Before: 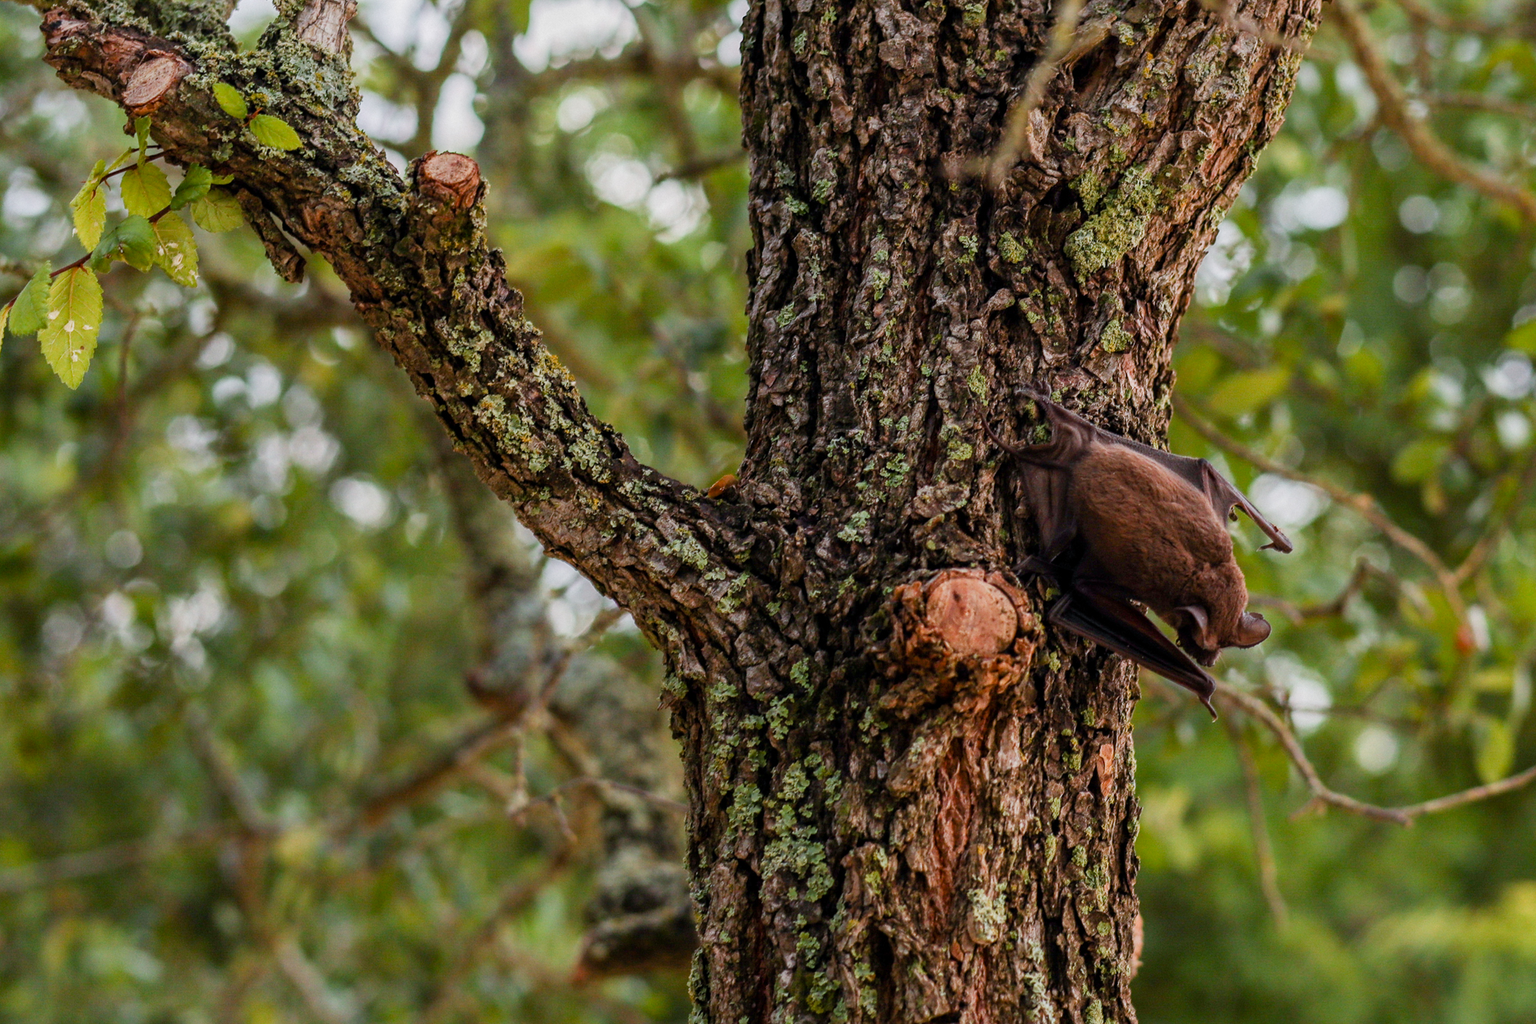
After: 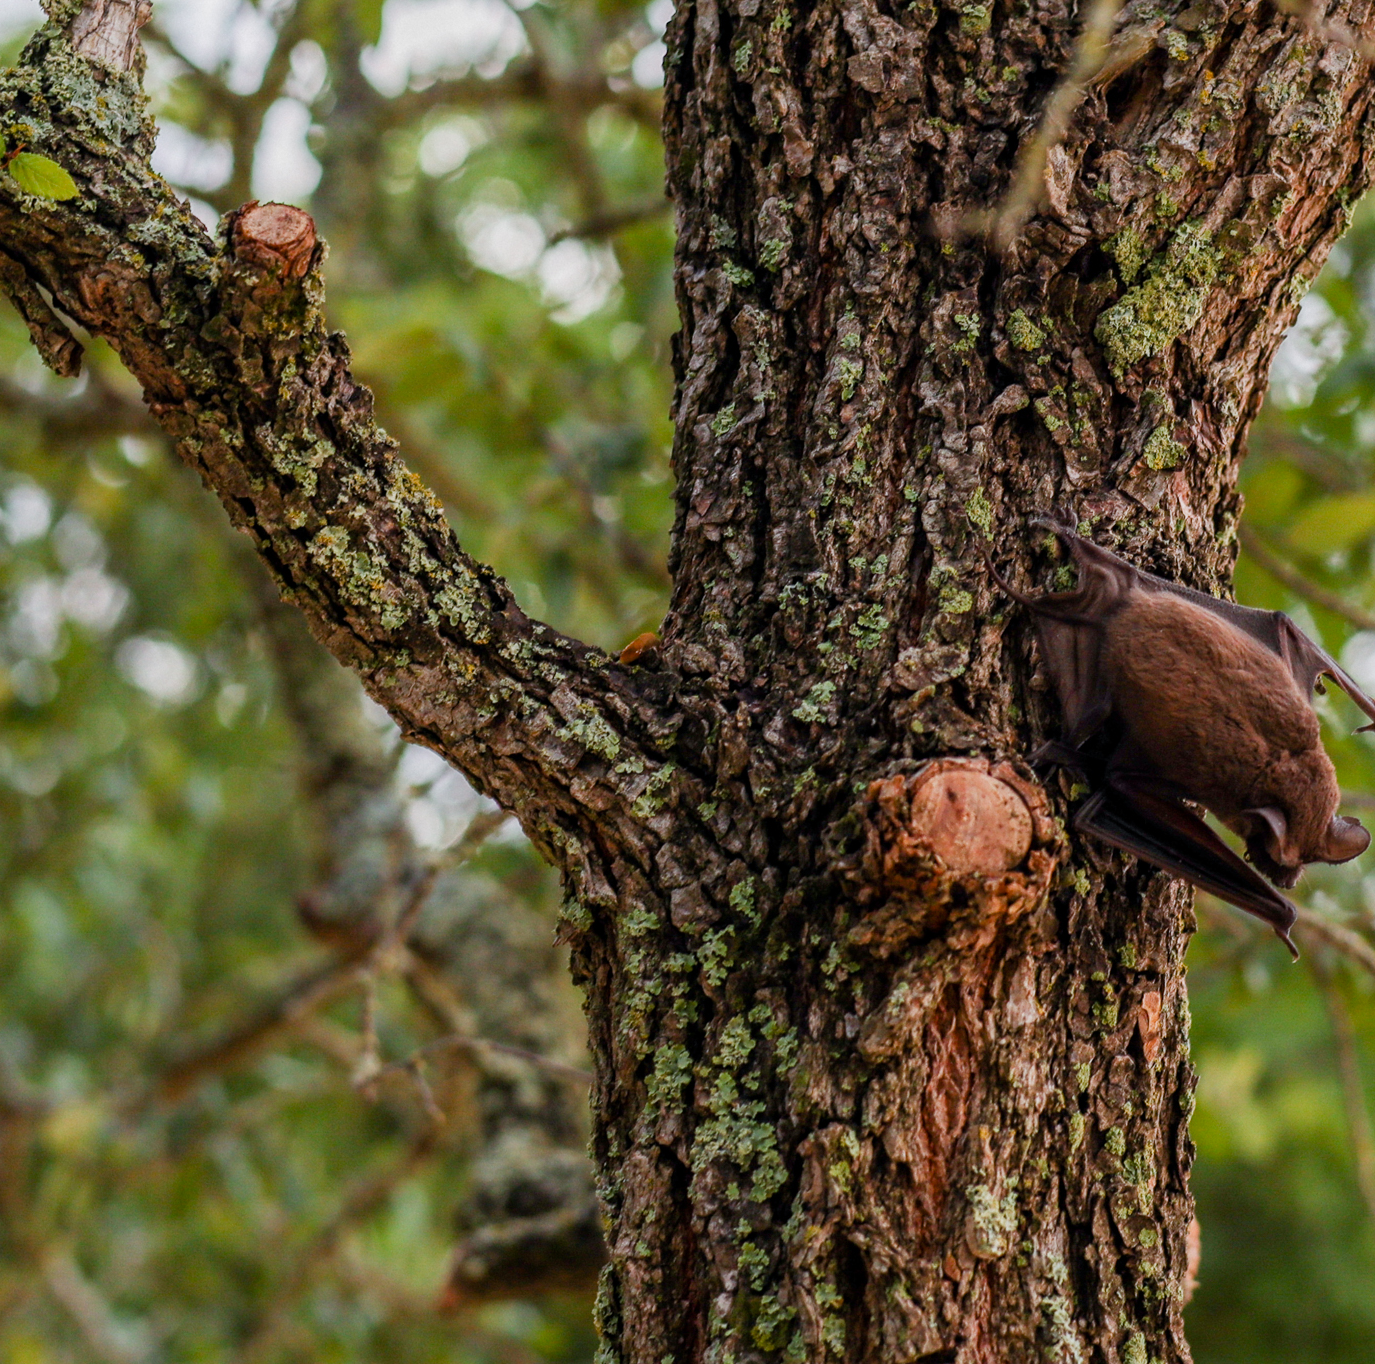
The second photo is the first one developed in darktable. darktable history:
crop and rotate: left 15.841%, right 16.998%
